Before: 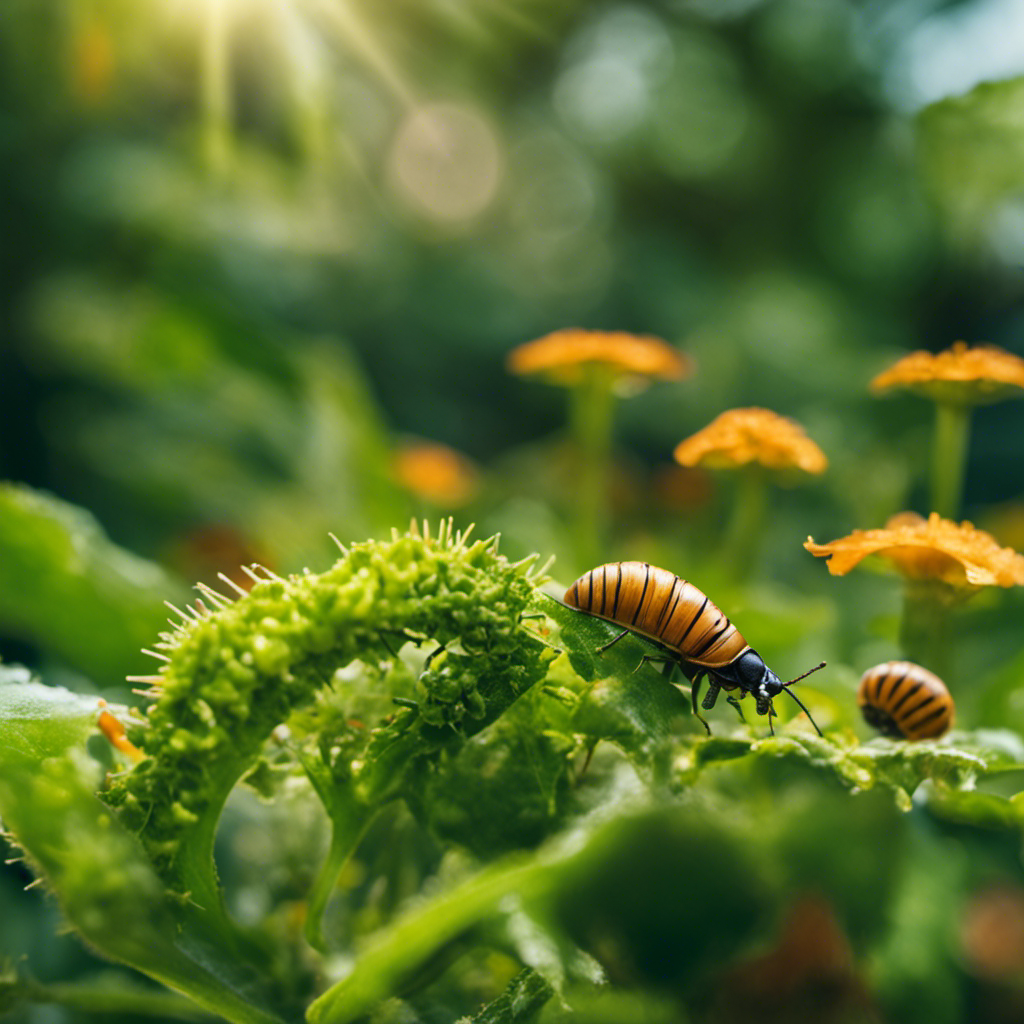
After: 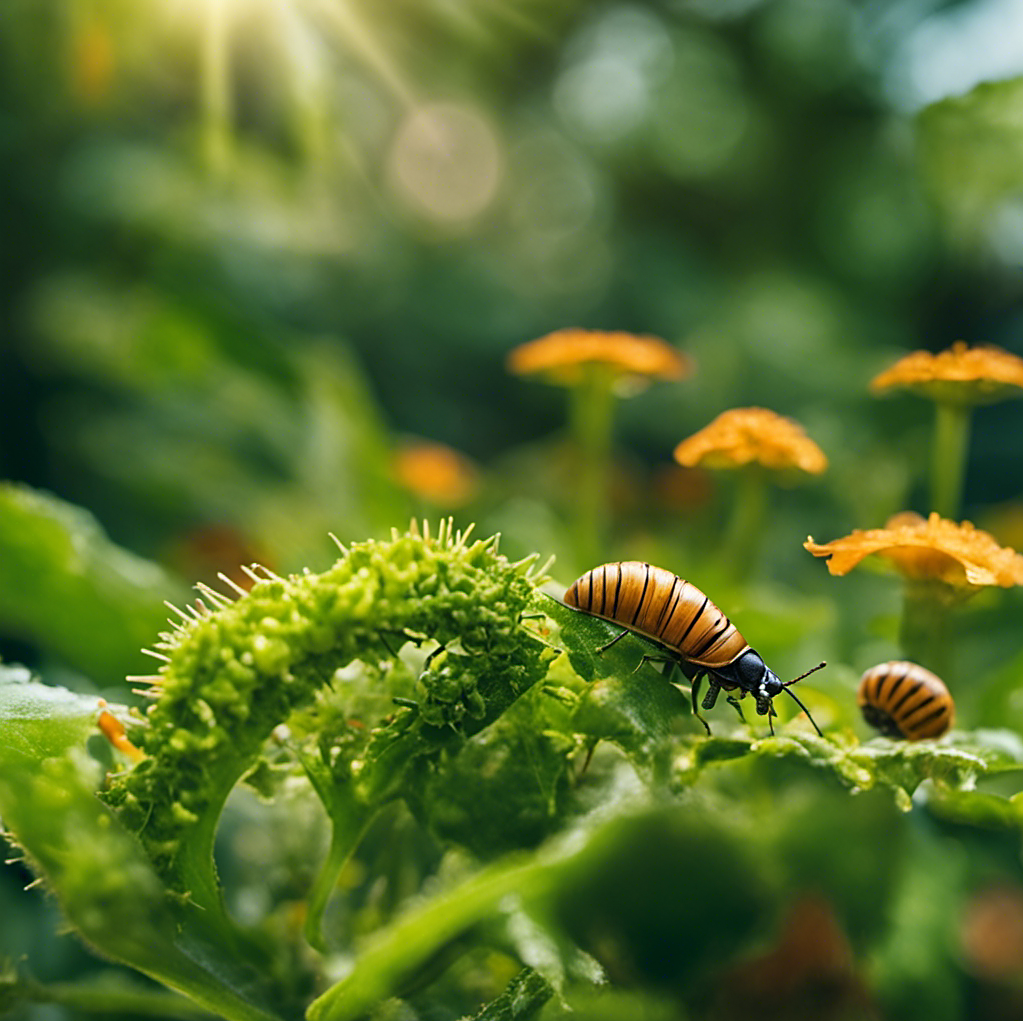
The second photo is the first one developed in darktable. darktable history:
sharpen: on, module defaults
crop: top 0.095%, bottom 0.102%
